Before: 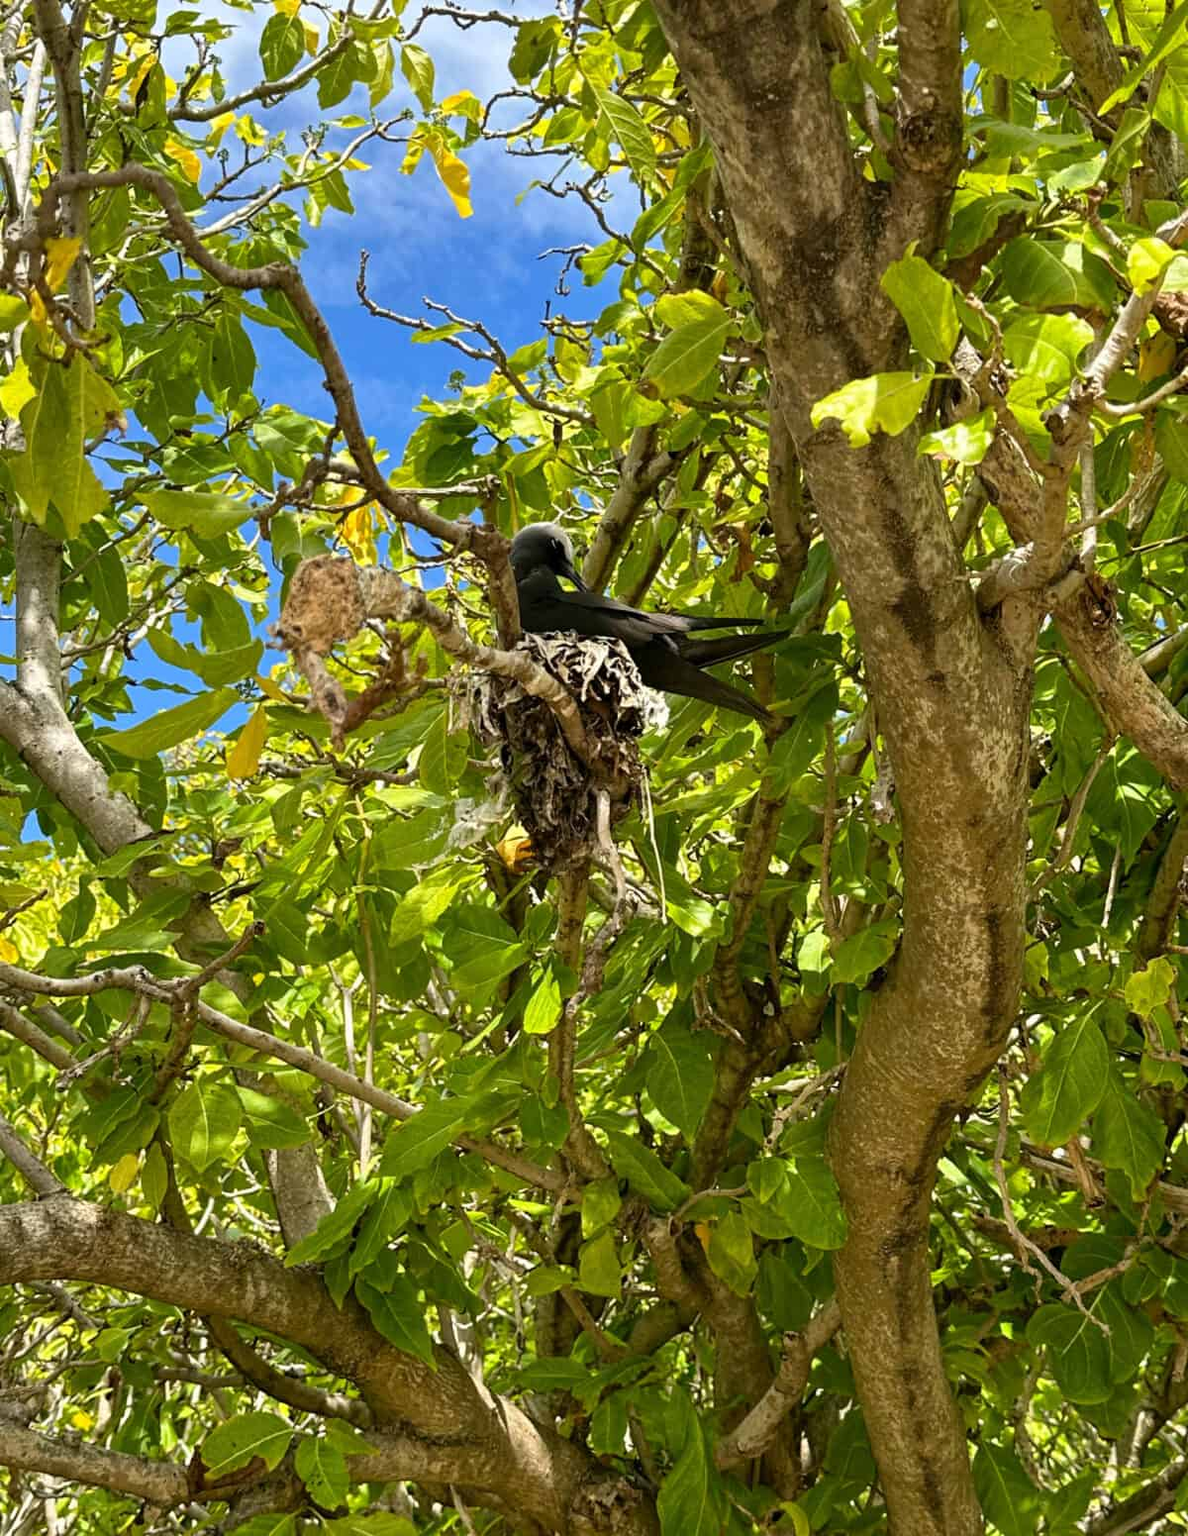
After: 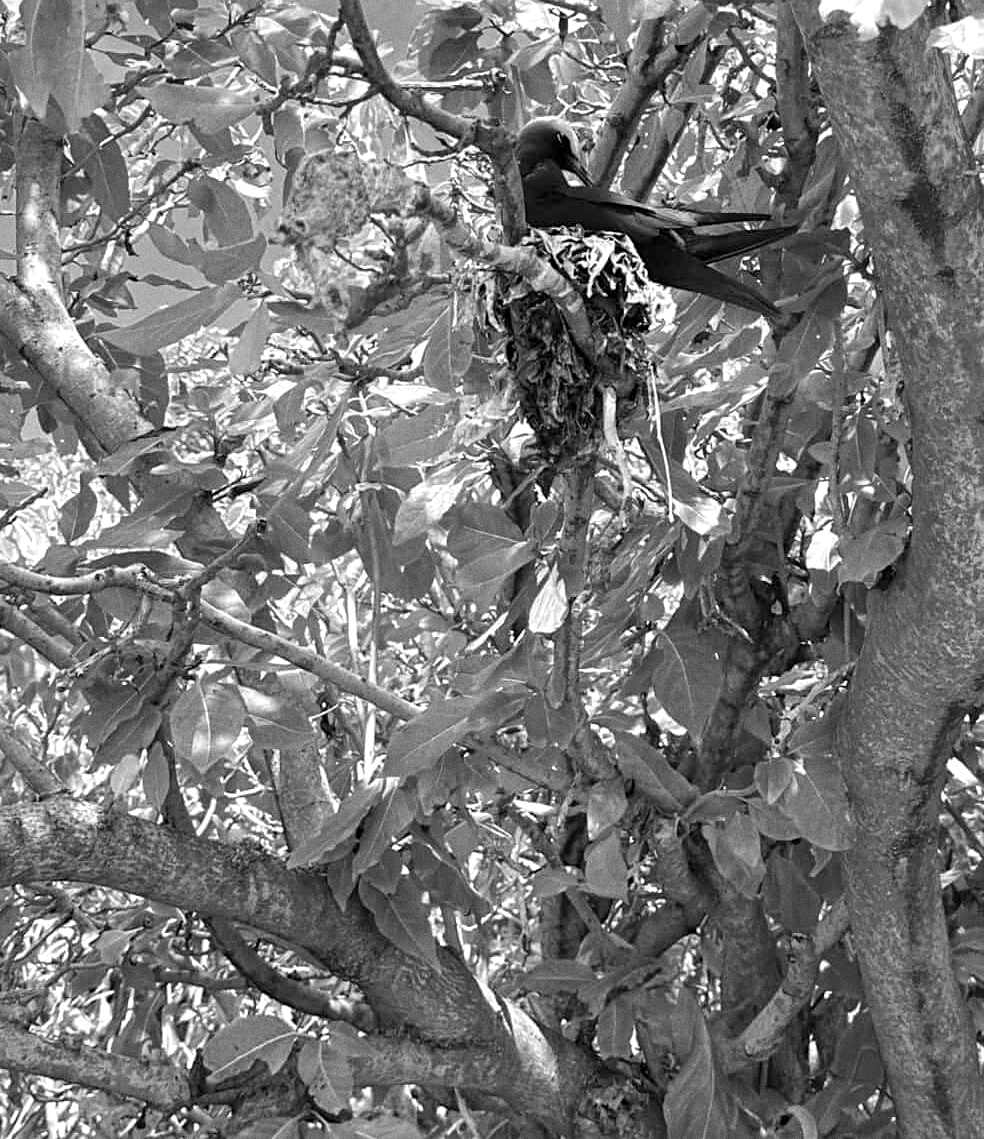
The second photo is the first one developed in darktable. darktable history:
monochrome: a -92.57, b 58.91
crop: top 26.531%, right 17.959%
contrast brightness saturation: saturation 0.18
color balance rgb: perceptual saturation grading › global saturation 20%, perceptual saturation grading › highlights -50%, perceptual saturation grading › shadows 30%, perceptual brilliance grading › global brilliance 10%, perceptual brilliance grading › shadows 15%
sharpen: amount 0.2
grain: on, module defaults
